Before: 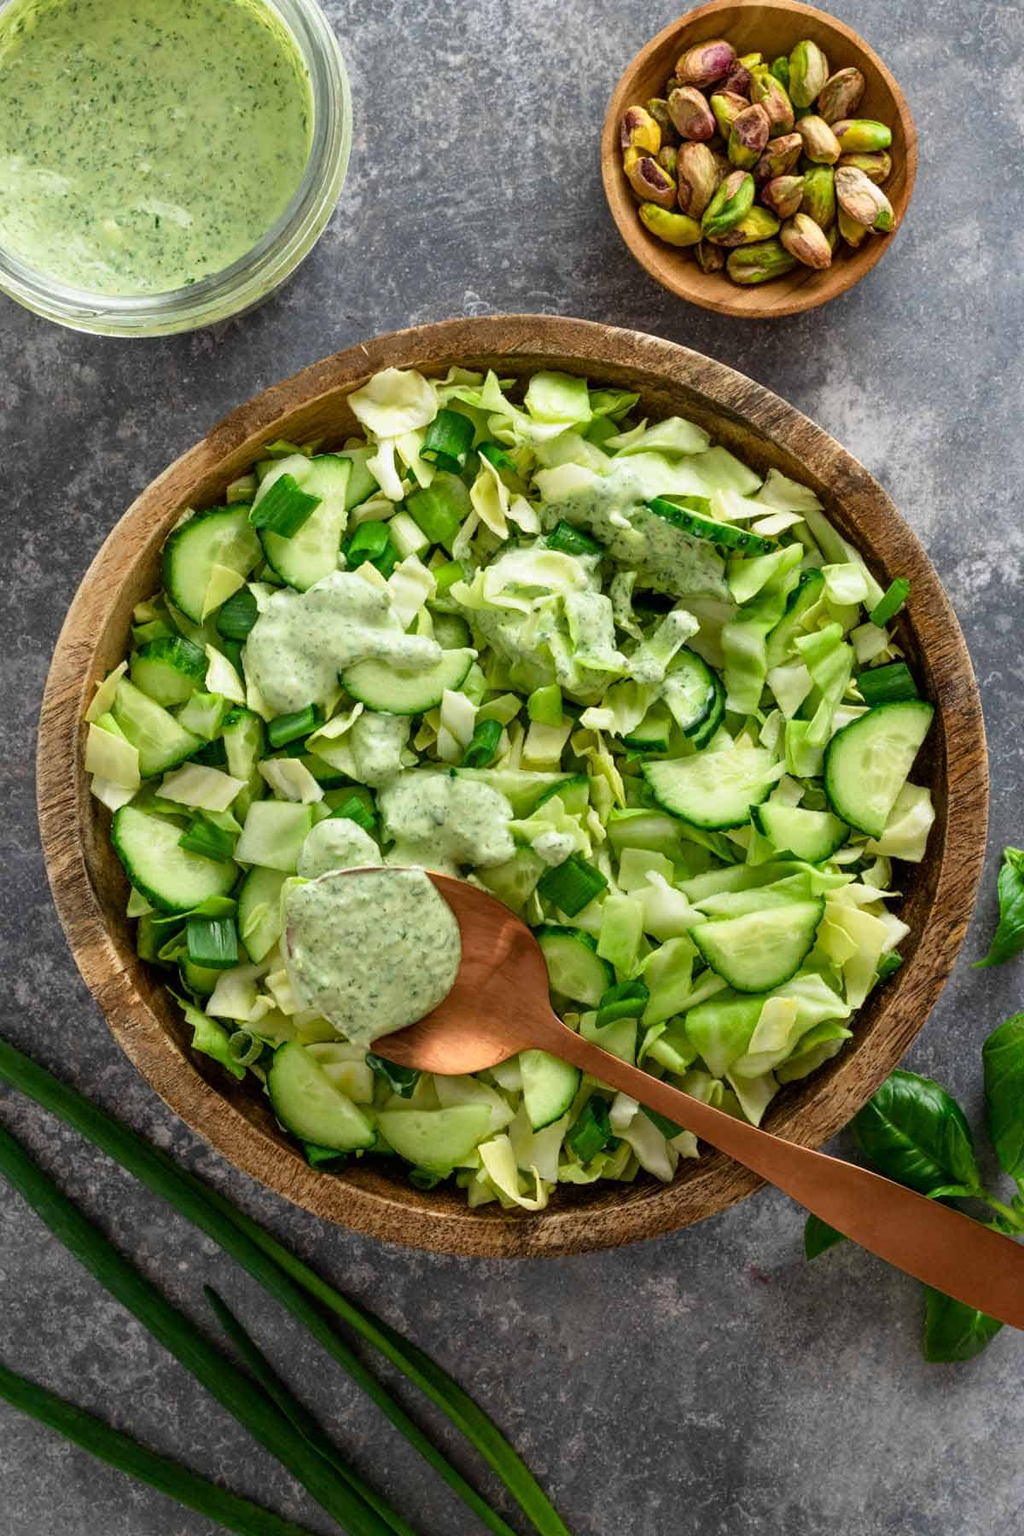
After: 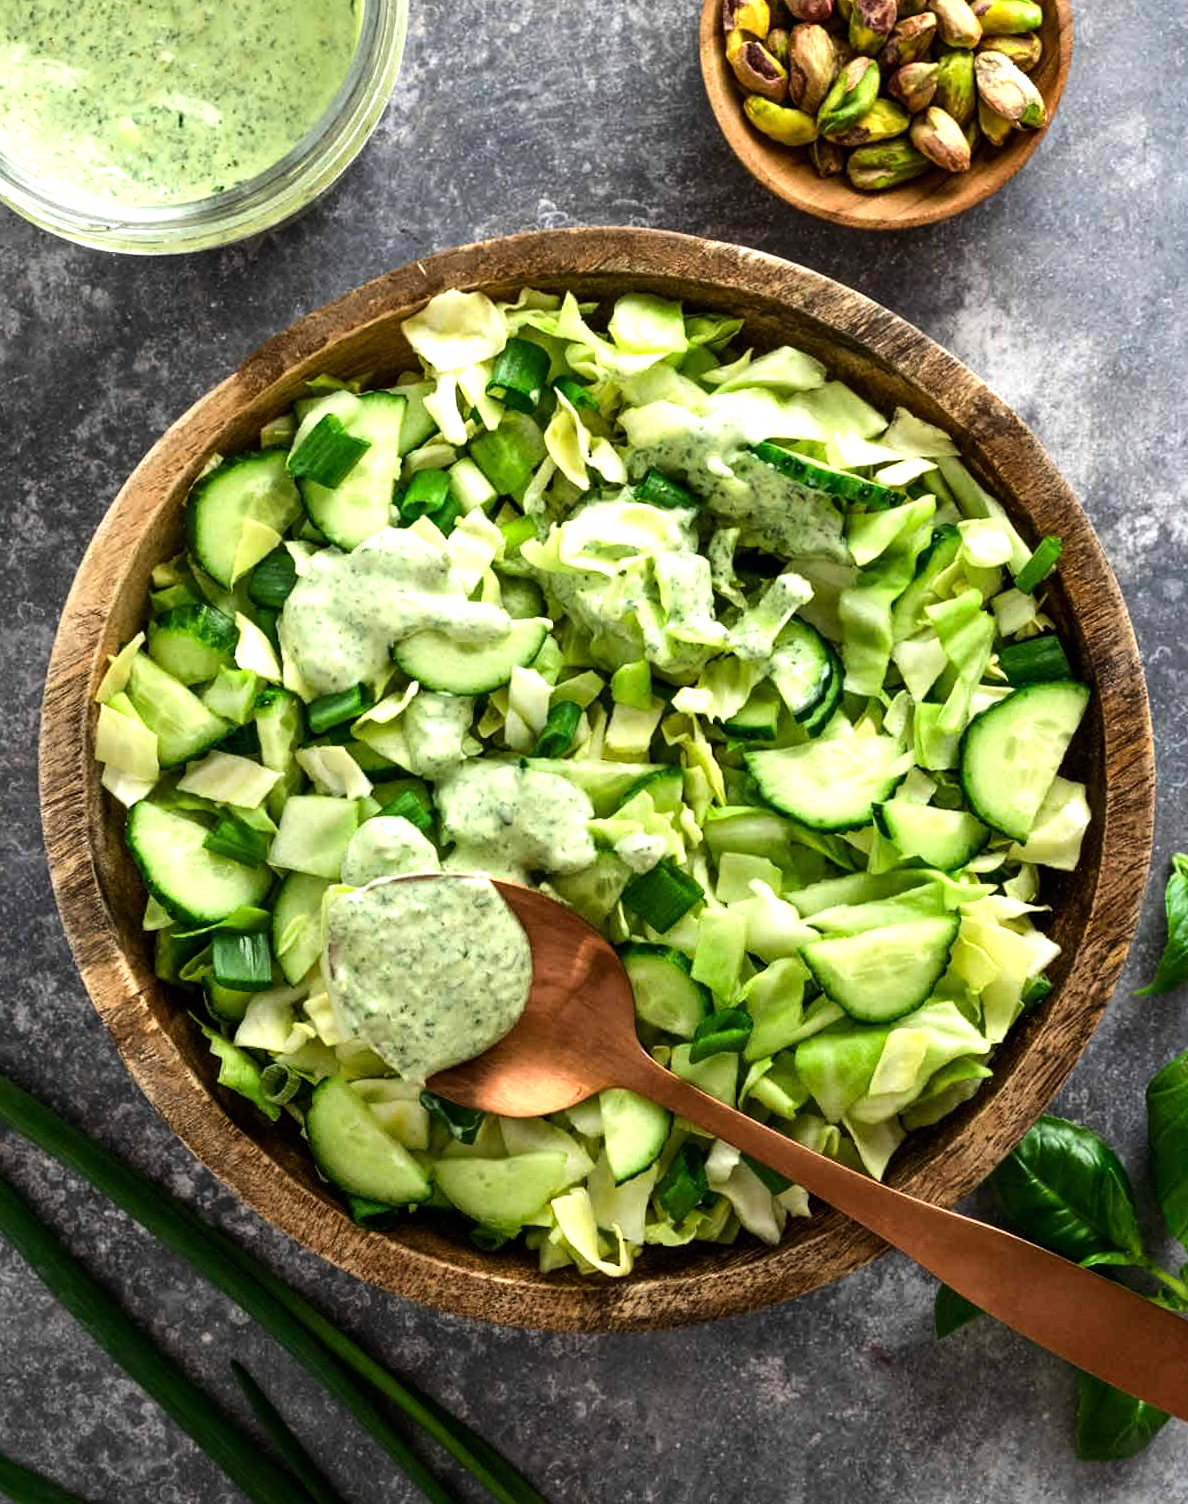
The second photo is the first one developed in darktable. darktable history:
rotate and perspective: rotation 0.192°, lens shift (horizontal) -0.015, crop left 0.005, crop right 0.996, crop top 0.006, crop bottom 0.99
crop: top 7.625%, bottom 8.027%
tone equalizer: -8 EV -0.75 EV, -7 EV -0.7 EV, -6 EV -0.6 EV, -5 EV -0.4 EV, -3 EV 0.4 EV, -2 EV 0.6 EV, -1 EV 0.7 EV, +0 EV 0.75 EV, edges refinement/feathering 500, mask exposure compensation -1.57 EV, preserve details no
